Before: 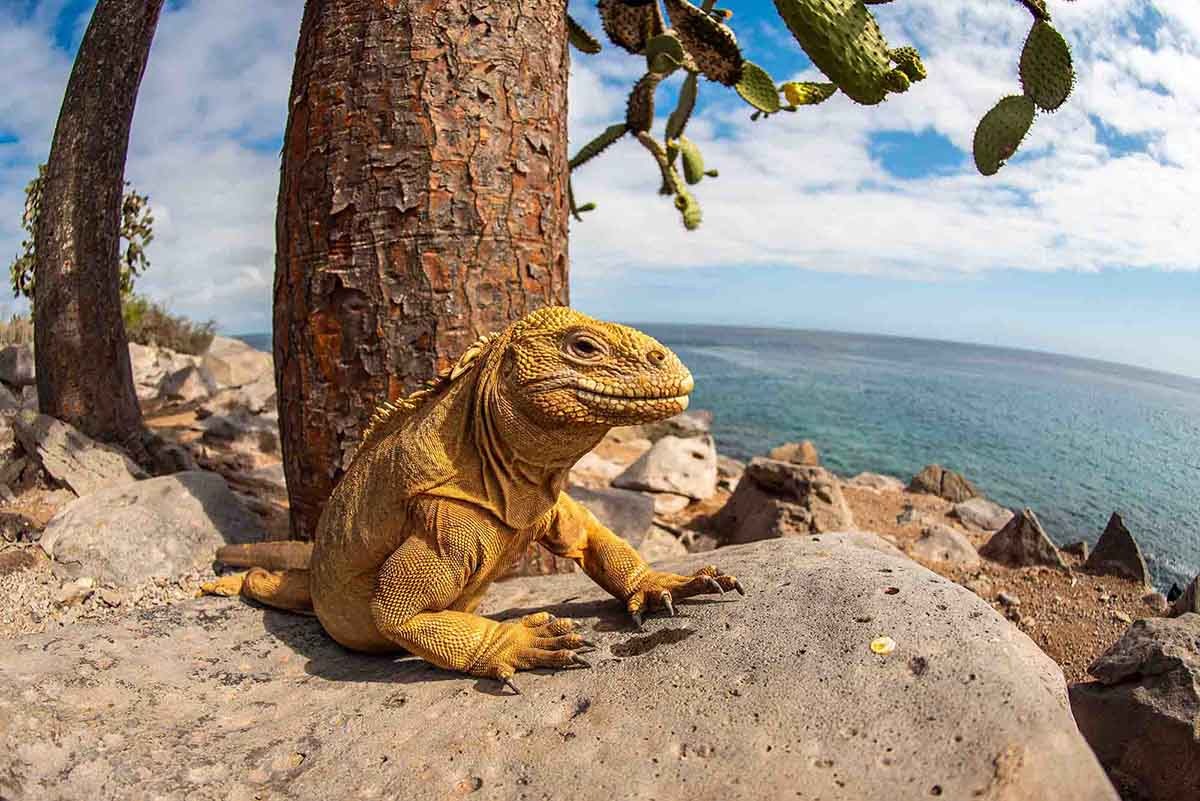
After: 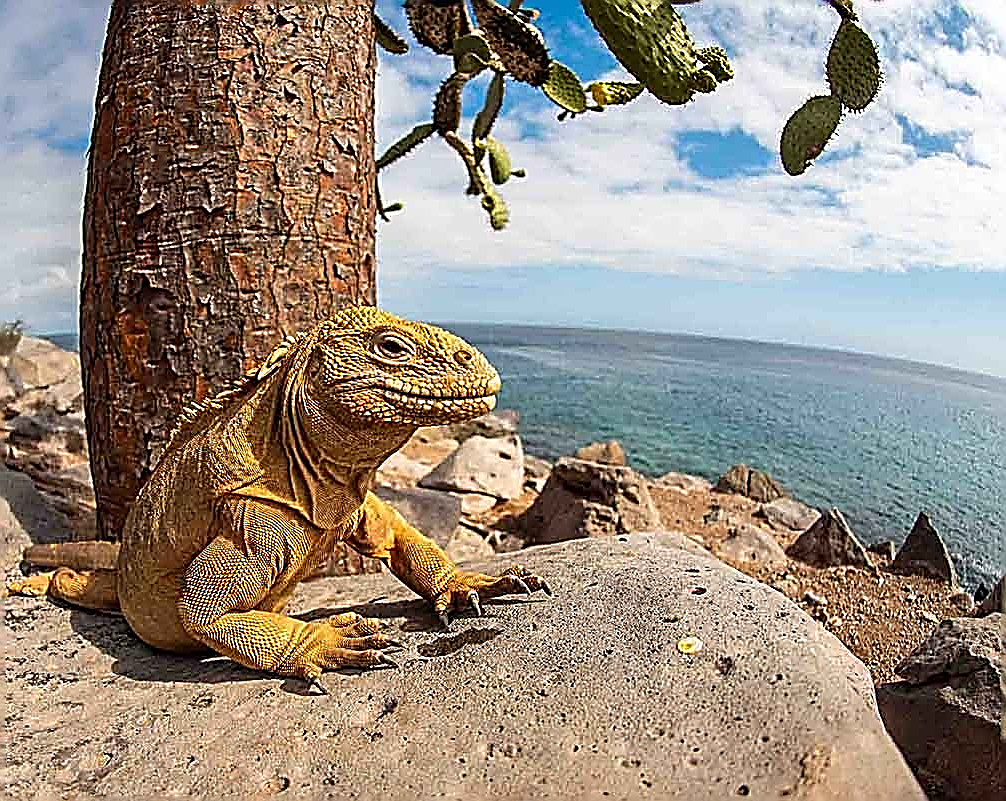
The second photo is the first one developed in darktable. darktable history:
crop: left 16.145%
sharpen: amount 2
